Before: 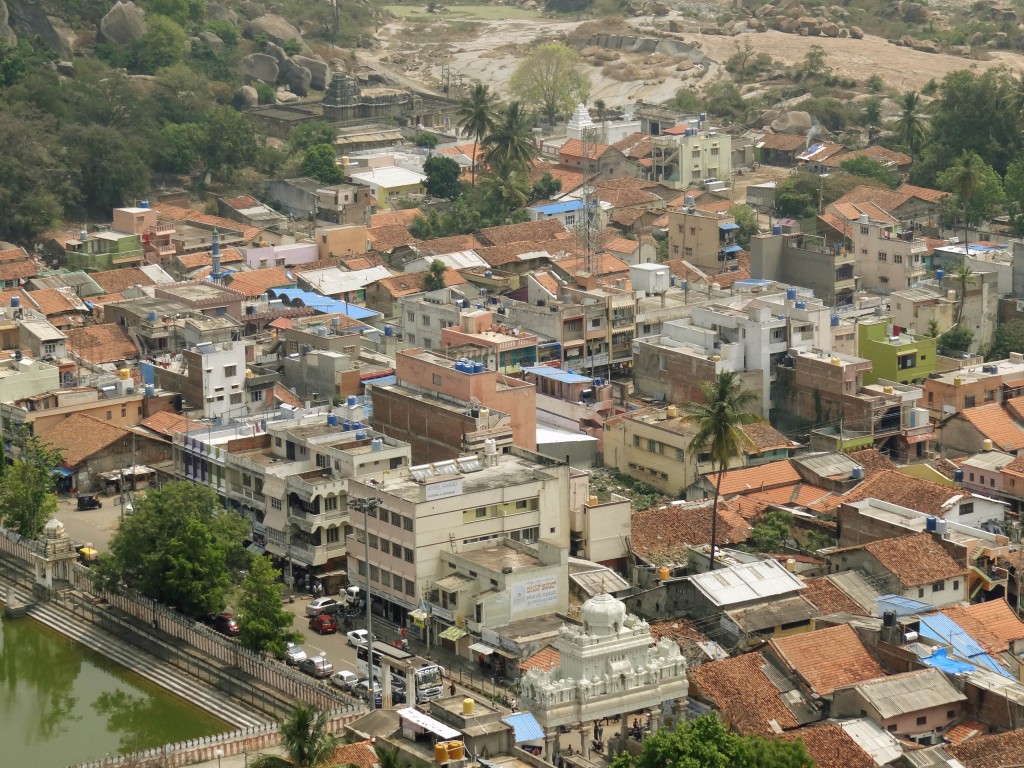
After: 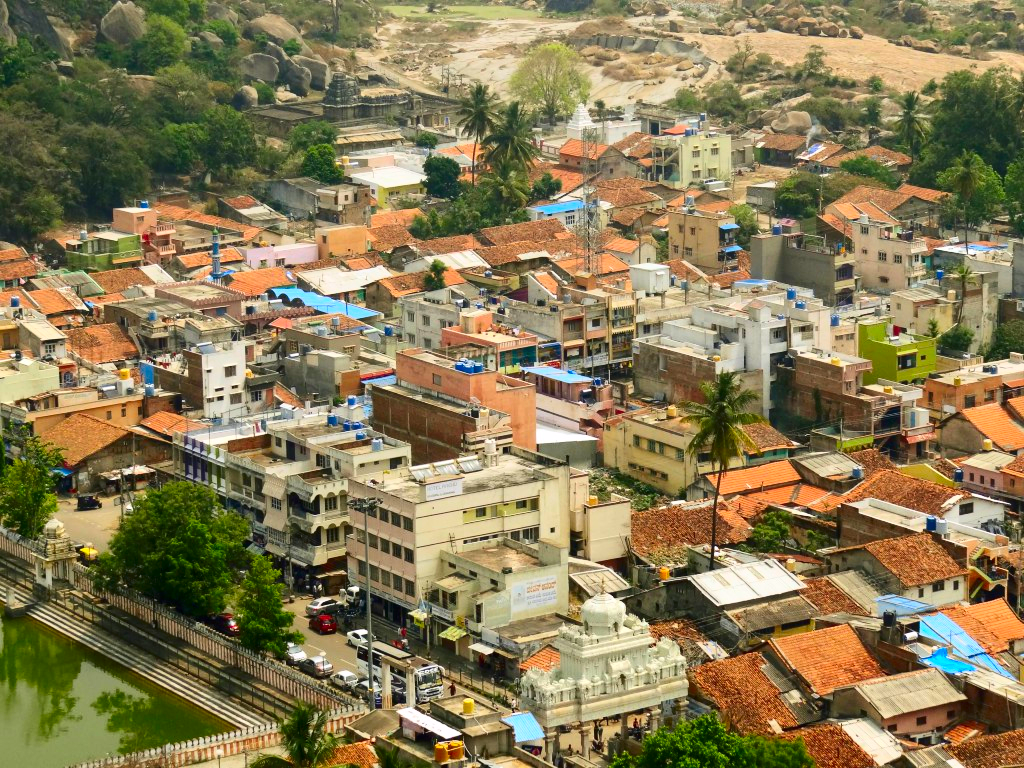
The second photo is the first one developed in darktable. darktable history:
contrast brightness saturation: contrast 0.264, brightness 0.019, saturation 0.87
local contrast: mode bilateral grid, contrast 11, coarseness 25, detail 115%, midtone range 0.2
